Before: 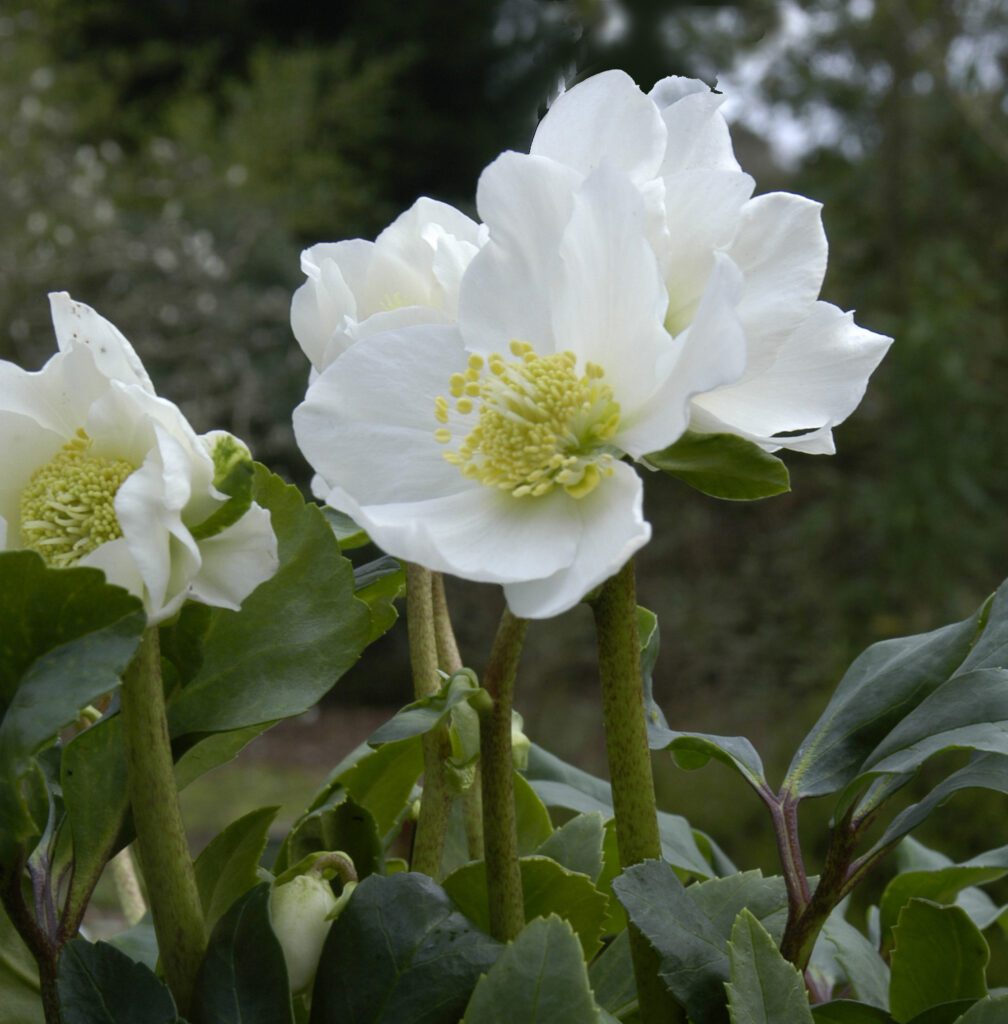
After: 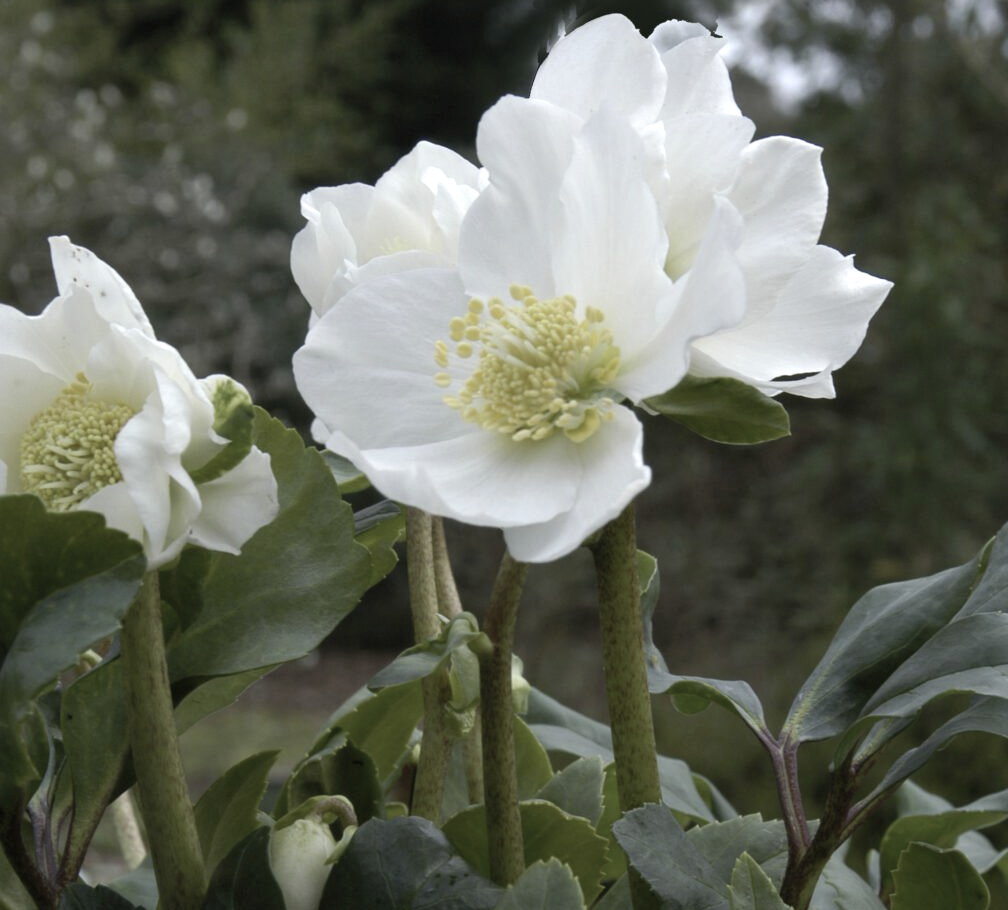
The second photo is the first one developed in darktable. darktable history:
crop and rotate: top 5.47%, bottom 5.663%
exposure: exposure 0.198 EV, compensate highlight preservation false
tone equalizer: on, module defaults
color correction: highlights b* 0.036, saturation 0.608
